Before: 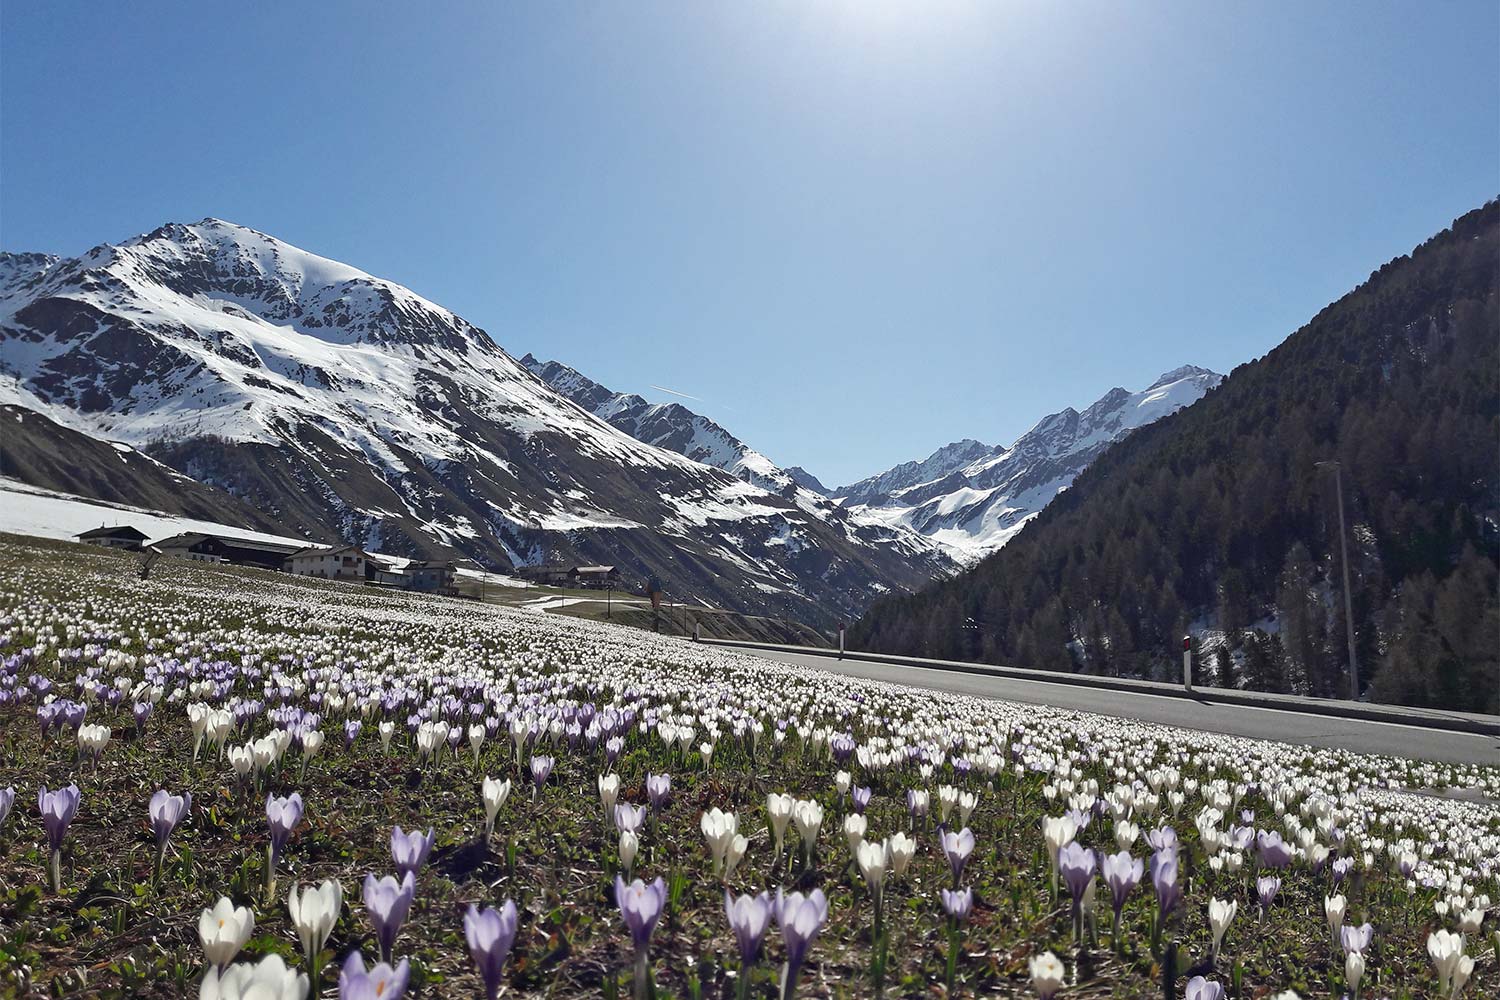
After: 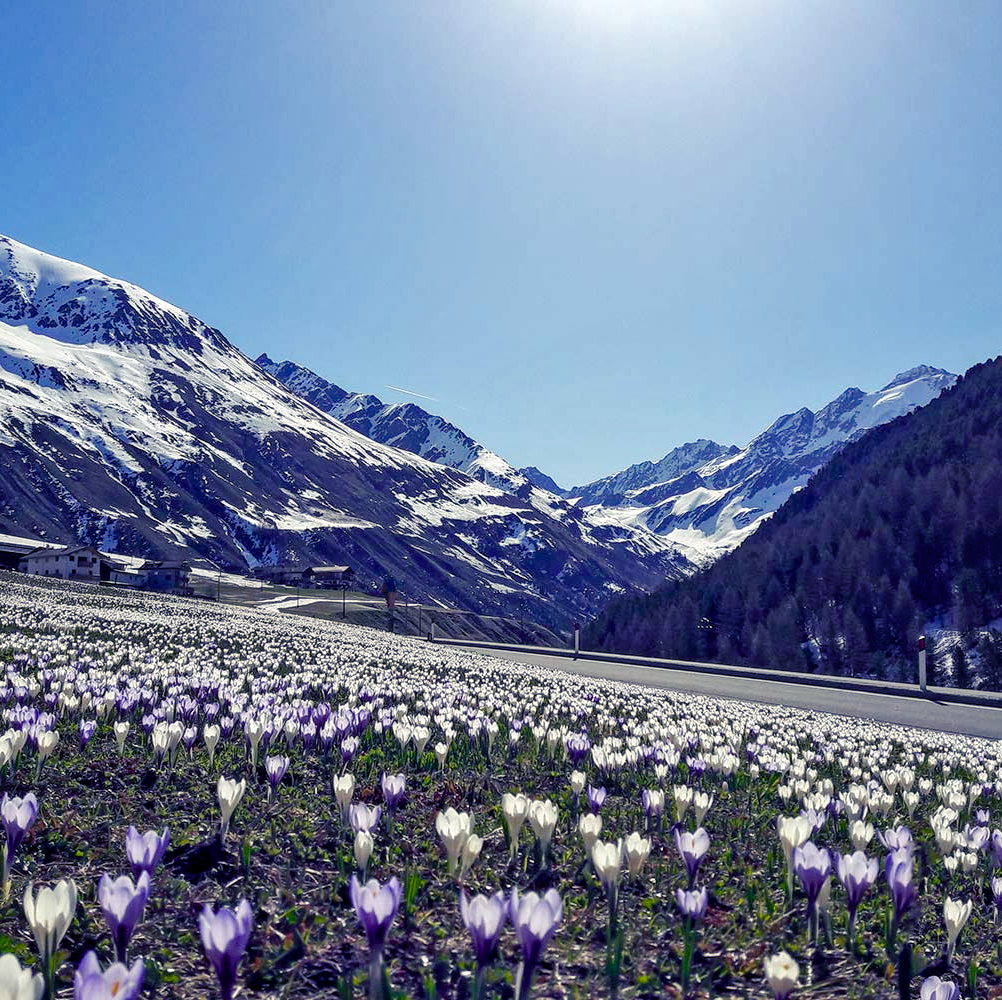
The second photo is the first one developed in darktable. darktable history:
color balance rgb: shadows lift › luminance -28.76%, shadows lift › chroma 15%, shadows lift › hue 270°, power › chroma 1%, power › hue 255°, highlights gain › luminance 7.14%, highlights gain › chroma 2%, highlights gain › hue 90°, global offset › luminance -0.29%, global offset › hue 260°, perceptual saturation grading › global saturation 20%, perceptual saturation grading › highlights -13.92%, perceptual saturation grading › shadows 50%
crop and rotate: left 17.732%, right 15.423%
local contrast: on, module defaults
